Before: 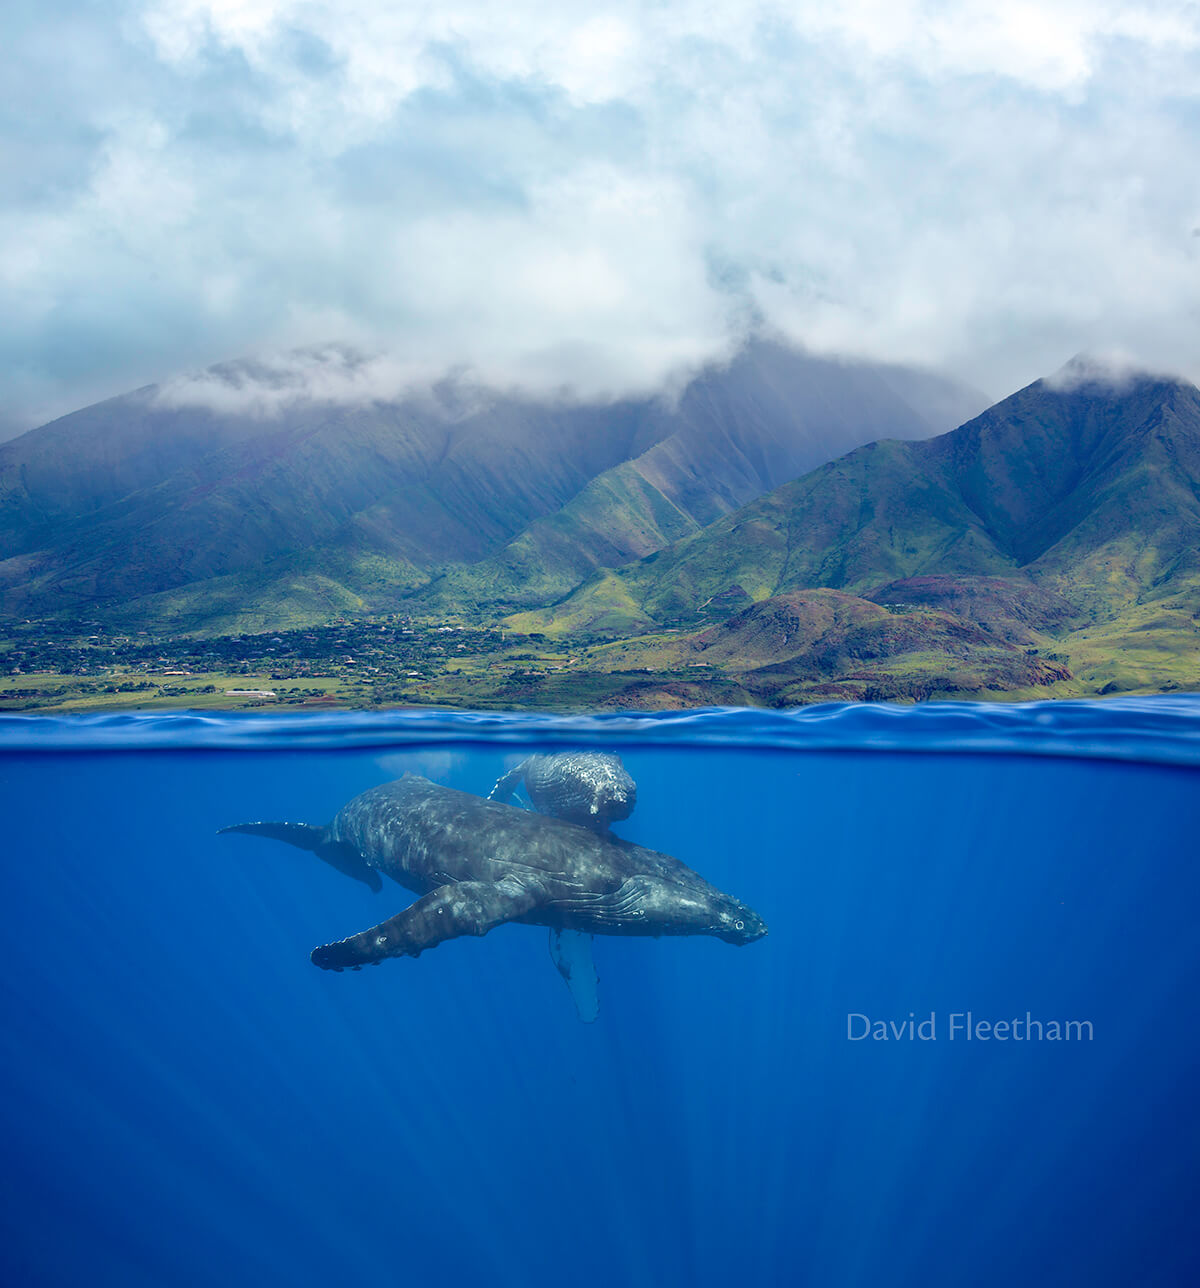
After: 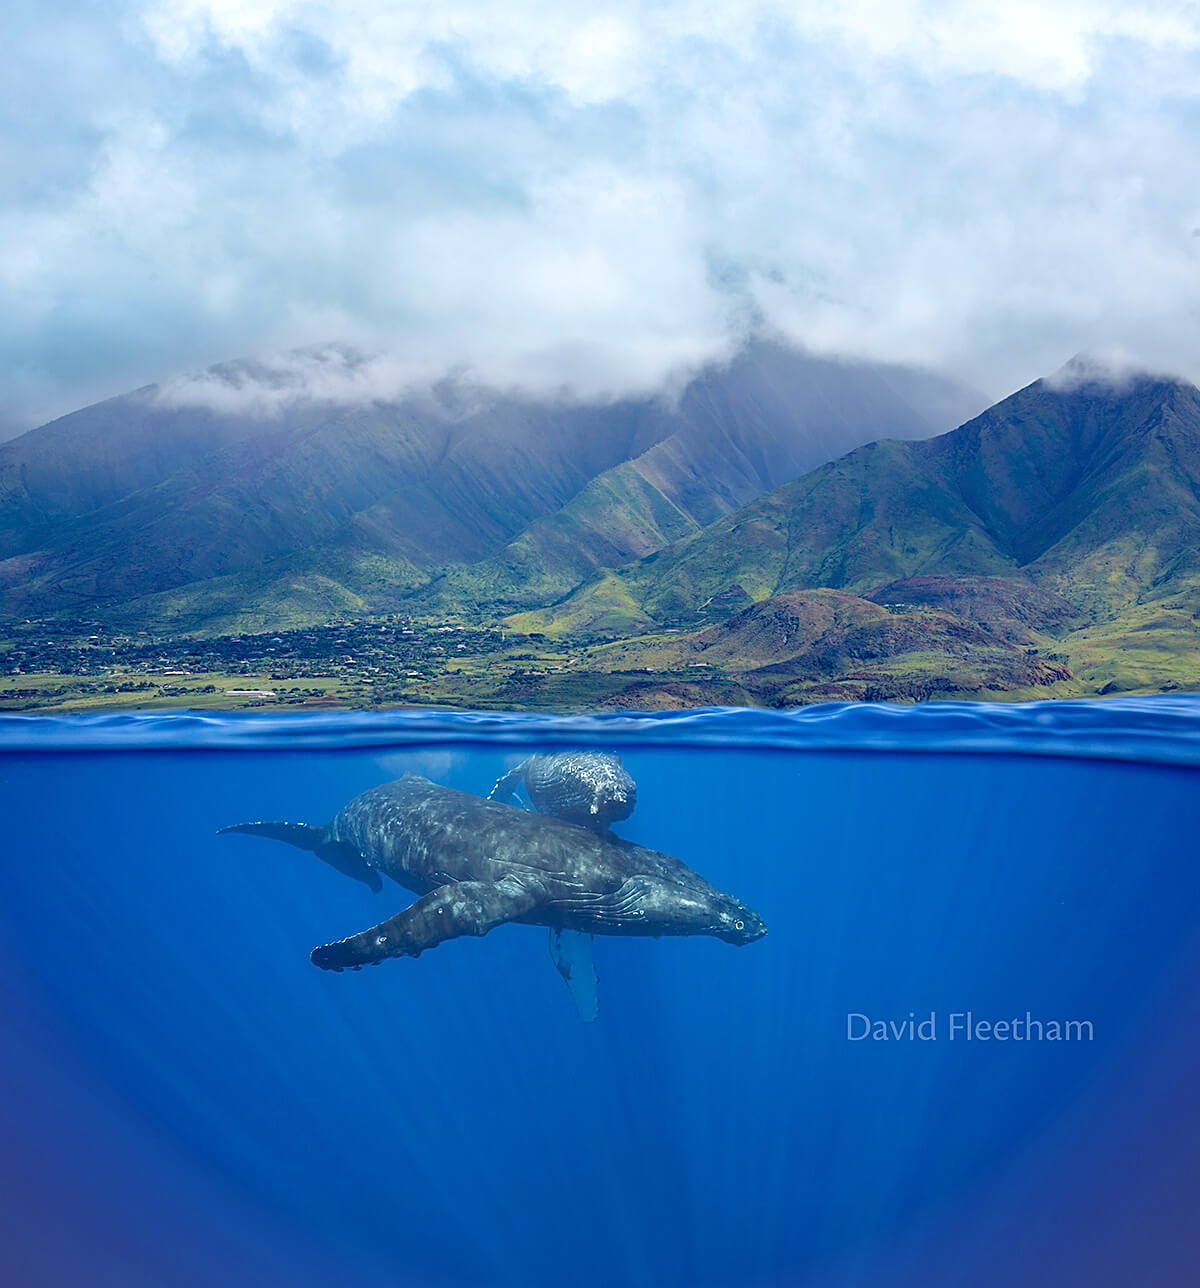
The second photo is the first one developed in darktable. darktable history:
white balance: red 0.983, blue 1.036
vignetting: fall-off start 100%, brightness 0.05, saturation 0
sharpen: on, module defaults
